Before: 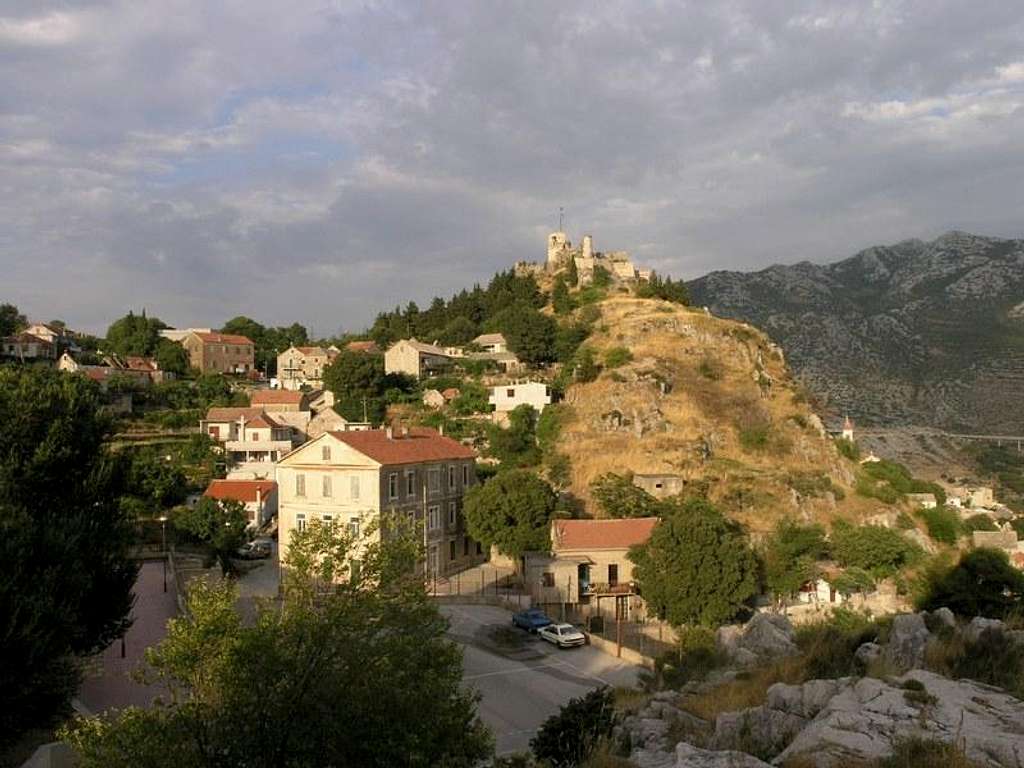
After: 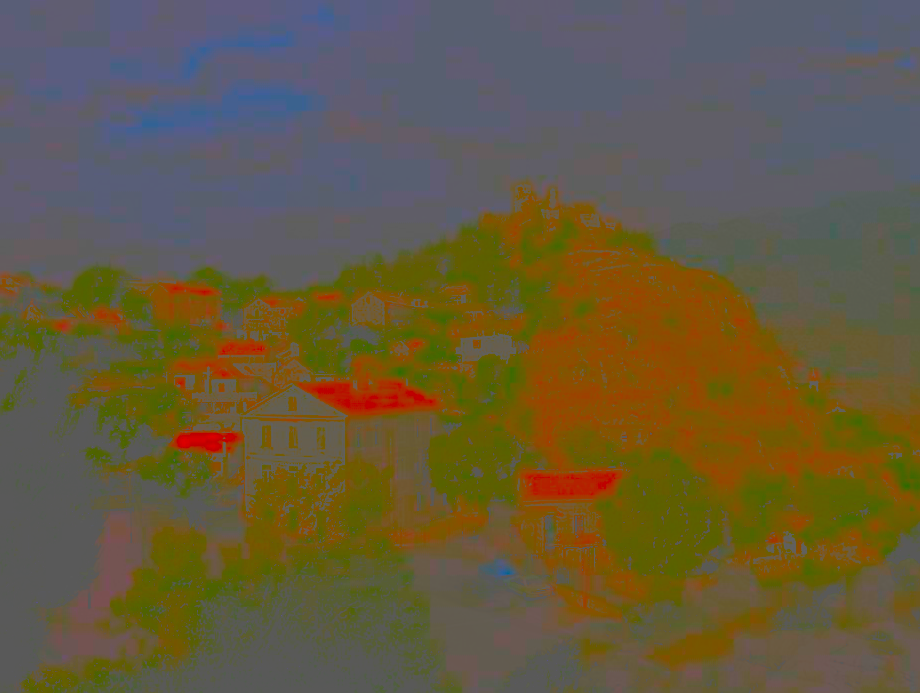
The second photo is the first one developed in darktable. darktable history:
exposure: black level correction 0, exposure 1.105 EV, compensate highlight preservation false
sharpen: radius 2.151, amount 0.387, threshold 0.086
contrast brightness saturation: contrast -0.973, brightness -0.176, saturation 0.759
crop: left 3.365%, top 6.458%, right 6.698%, bottom 3.294%
filmic rgb: black relative exposure -7.73 EV, white relative exposure 4.45 EV, hardness 3.75, latitude 49.46%, contrast 1.101, color science v6 (2022)
